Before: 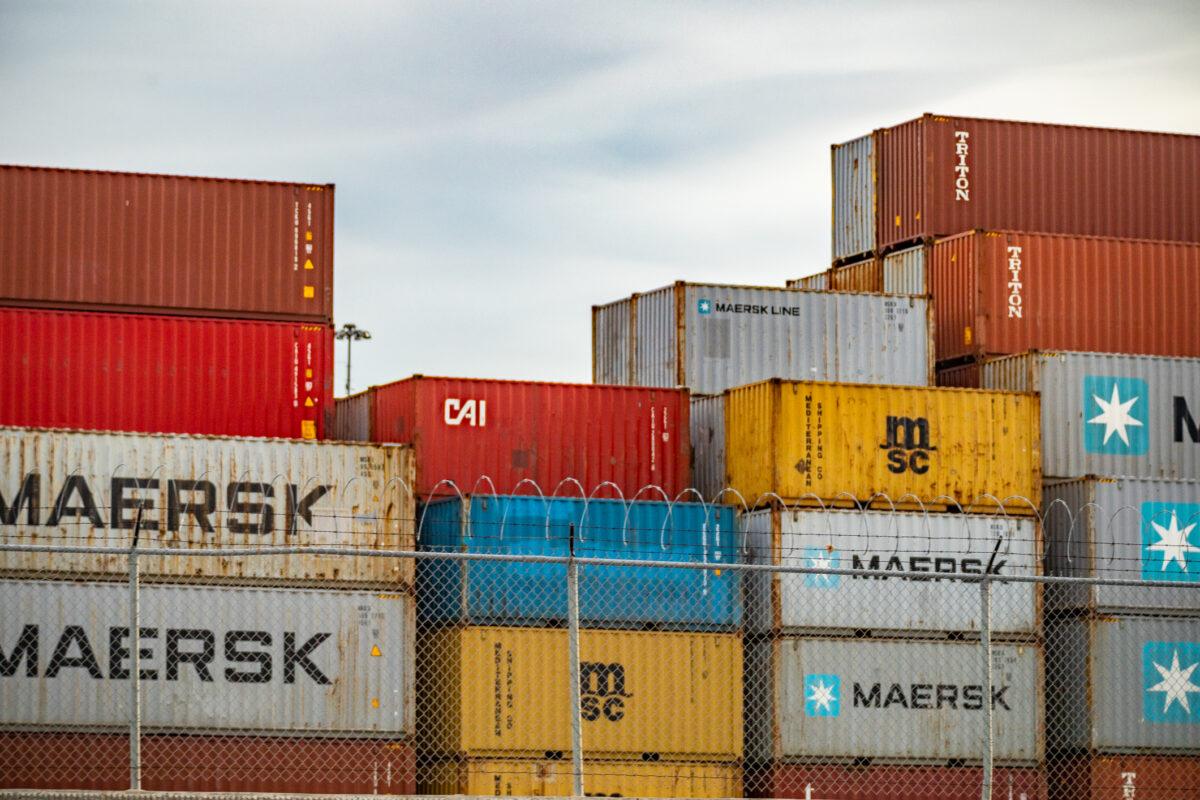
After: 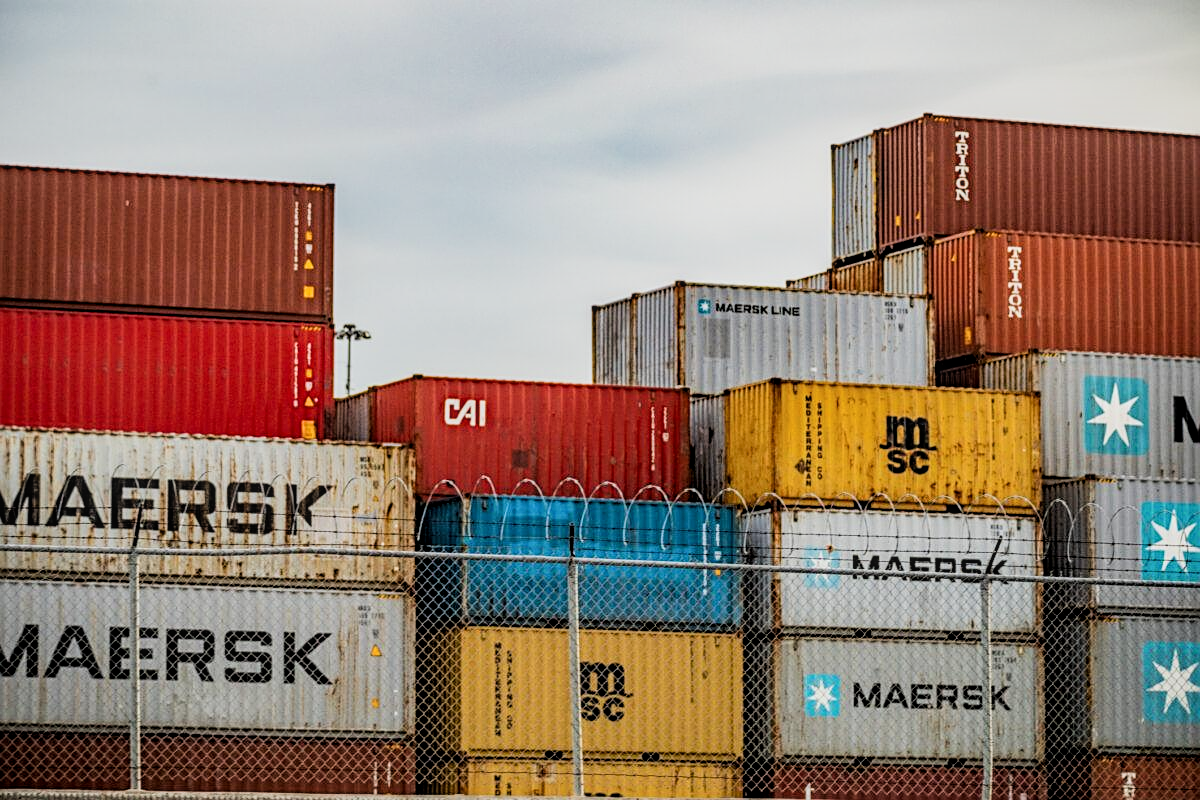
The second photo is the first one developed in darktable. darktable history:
local contrast: on, module defaults
sharpen: on, module defaults
filmic rgb: black relative exposure -5 EV, hardness 2.88, contrast 1.3, highlights saturation mix -30%
